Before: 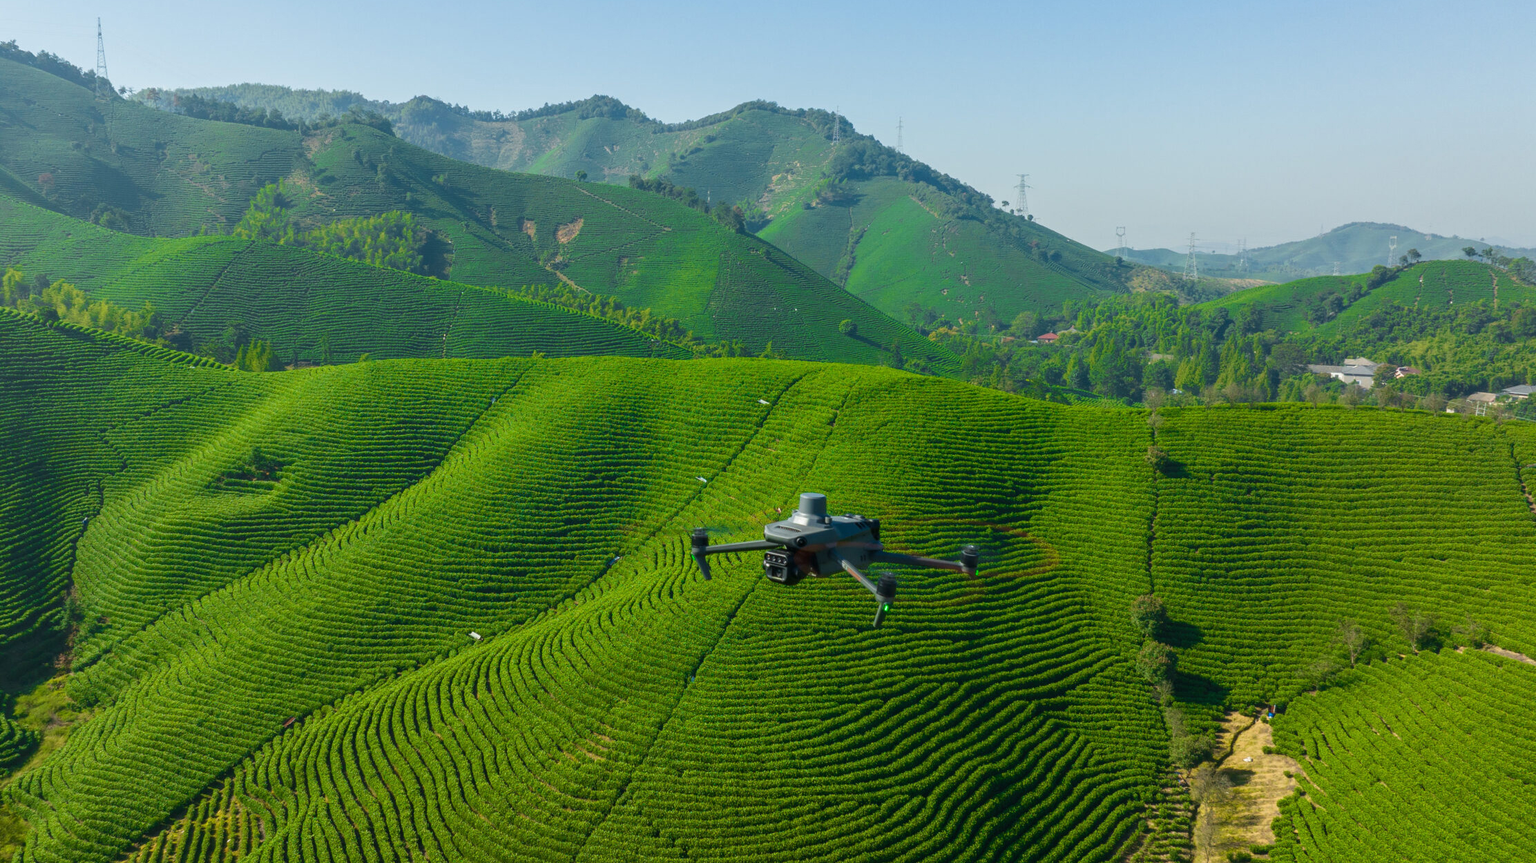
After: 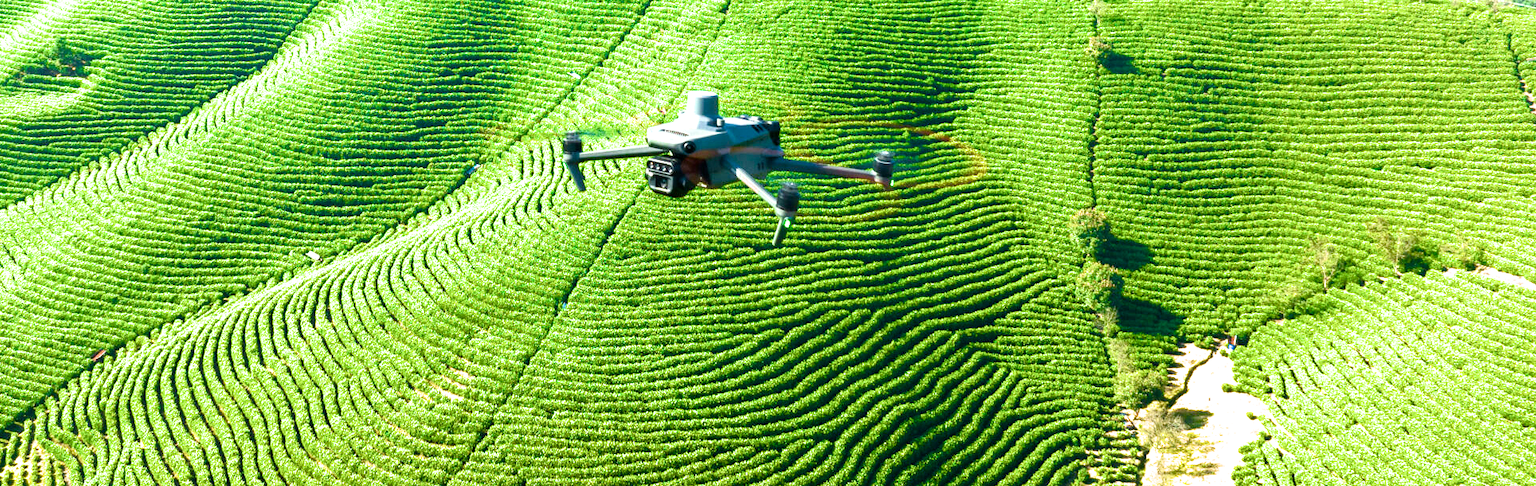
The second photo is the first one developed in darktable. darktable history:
exposure: black level correction 0.001, exposure 1.822 EV, compensate exposure bias true, compensate highlight preservation false
color balance rgb: perceptual saturation grading › global saturation 20%, perceptual saturation grading › highlights -25%, perceptual saturation grading › shadows 50%
crop and rotate: left 13.306%, top 48.129%, bottom 2.928%
filmic rgb: black relative exposure -9.08 EV, white relative exposure 2.3 EV, hardness 7.49
